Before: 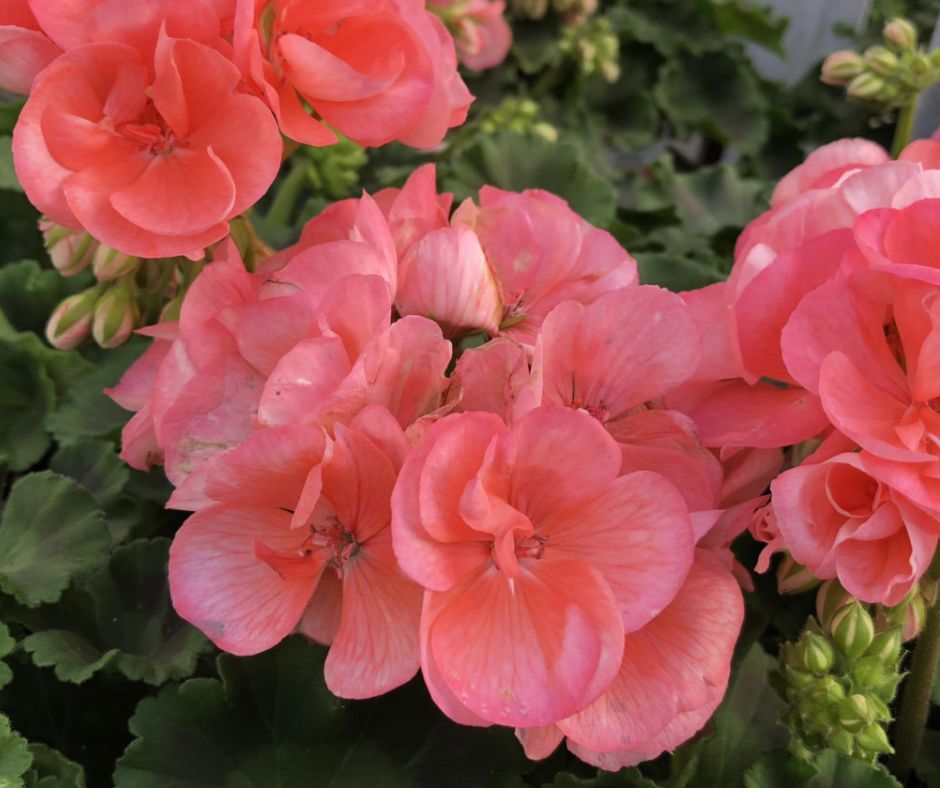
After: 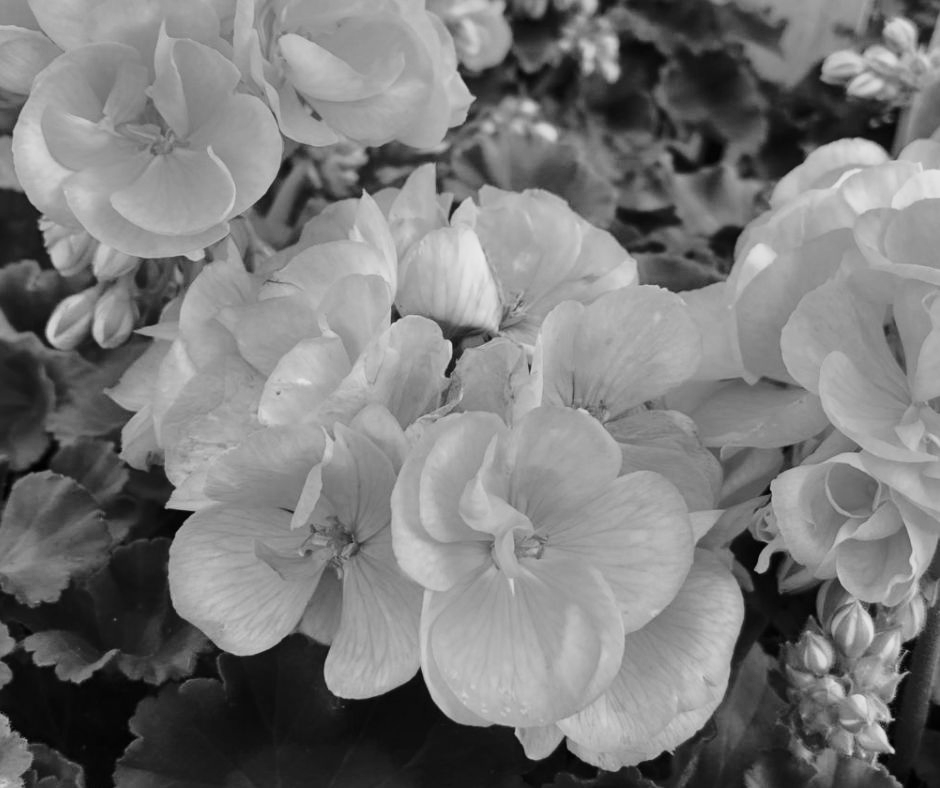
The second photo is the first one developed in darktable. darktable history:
base curve: curves: ch0 [(0, 0) (0.028, 0.03) (0.121, 0.232) (0.46, 0.748) (0.859, 0.968) (1, 1)], preserve colors none
color zones: curves: ch1 [(0, -0.394) (0.143, -0.394) (0.286, -0.394) (0.429, -0.392) (0.571, -0.391) (0.714, -0.391) (0.857, -0.391) (1, -0.394)]
monochrome: a 30.25, b 92.03
